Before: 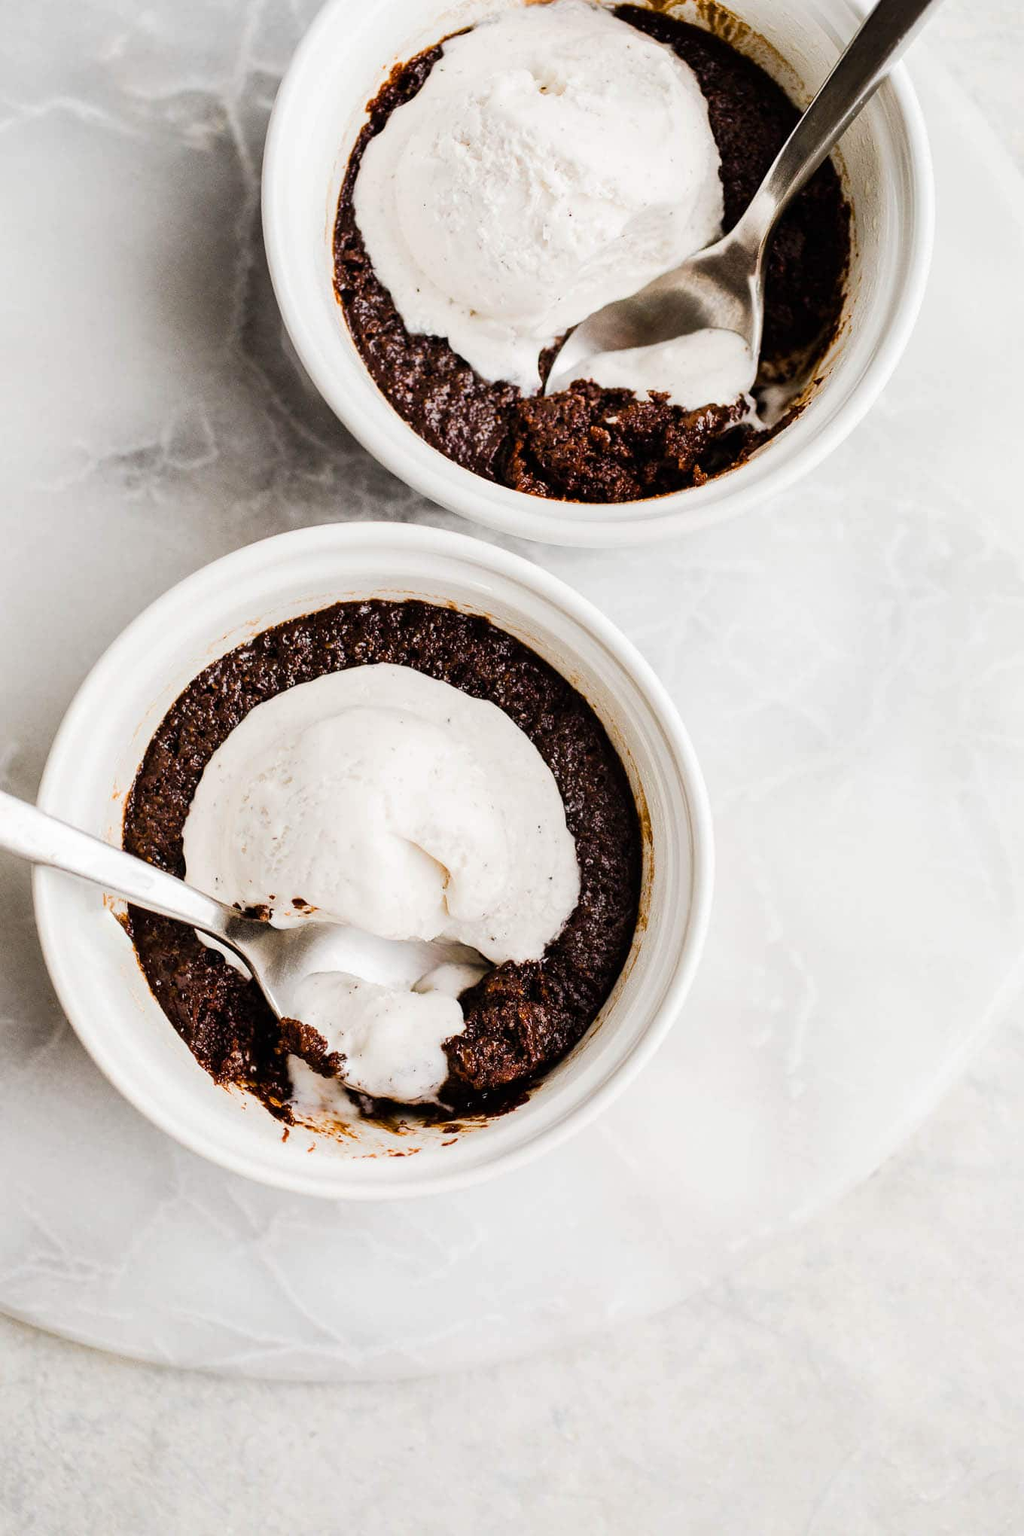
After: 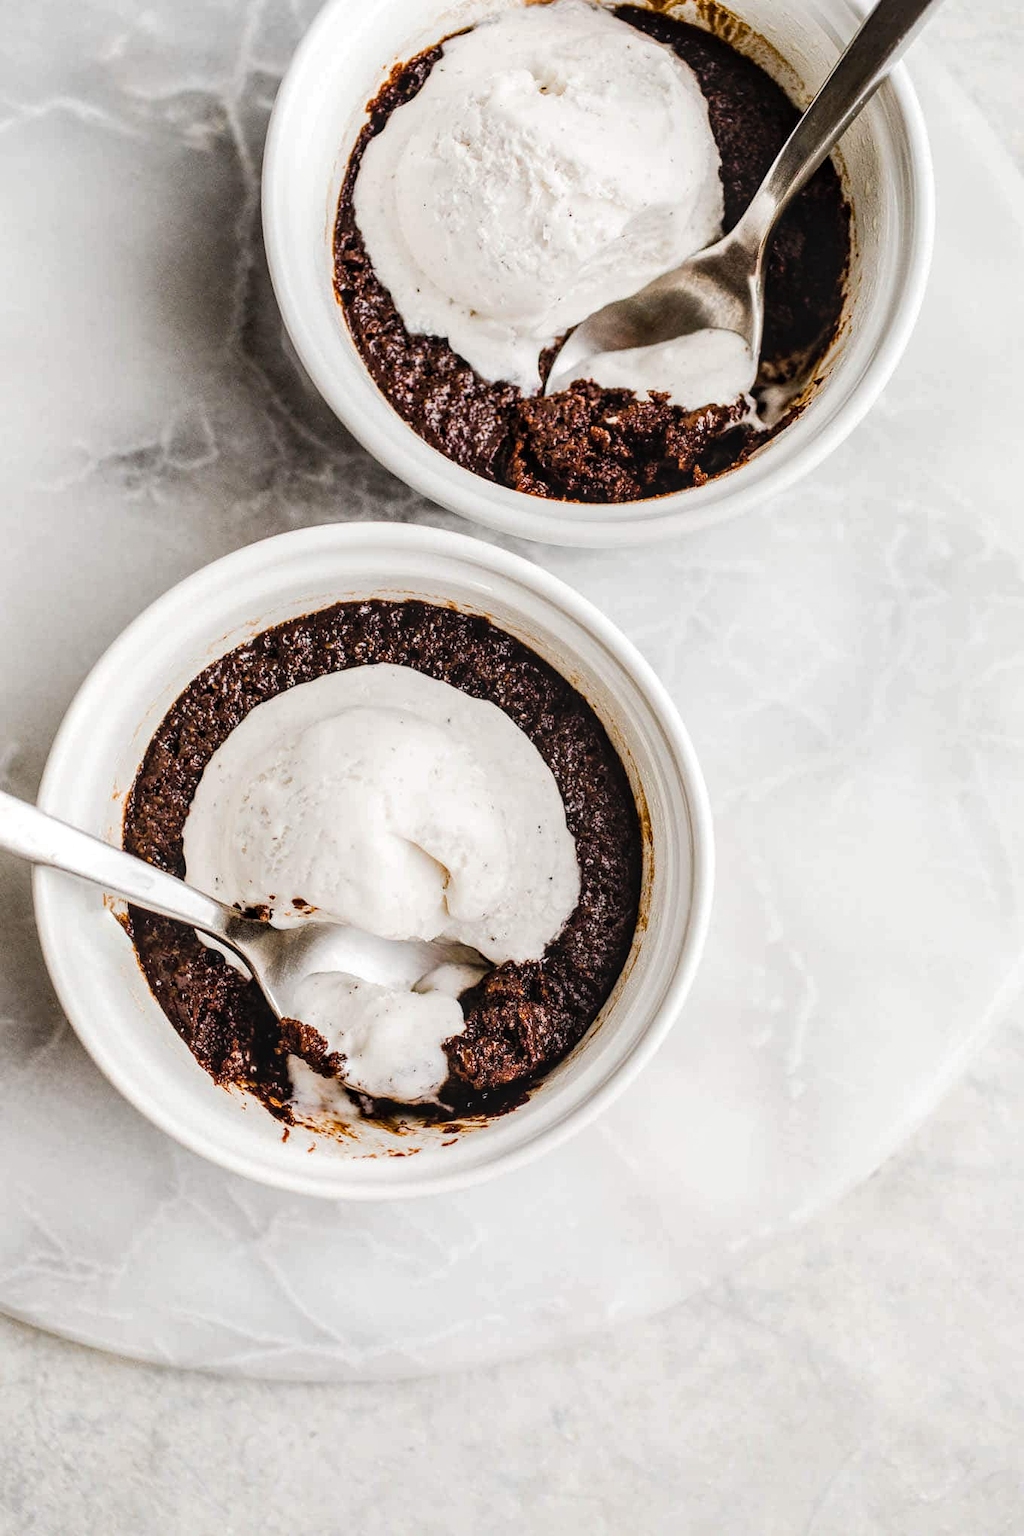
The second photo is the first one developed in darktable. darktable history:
shadows and highlights: shadows 31.02, highlights 1.49, soften with gaussian
local contrast: highlights 61%, detail 143%, midtone range 0.432
